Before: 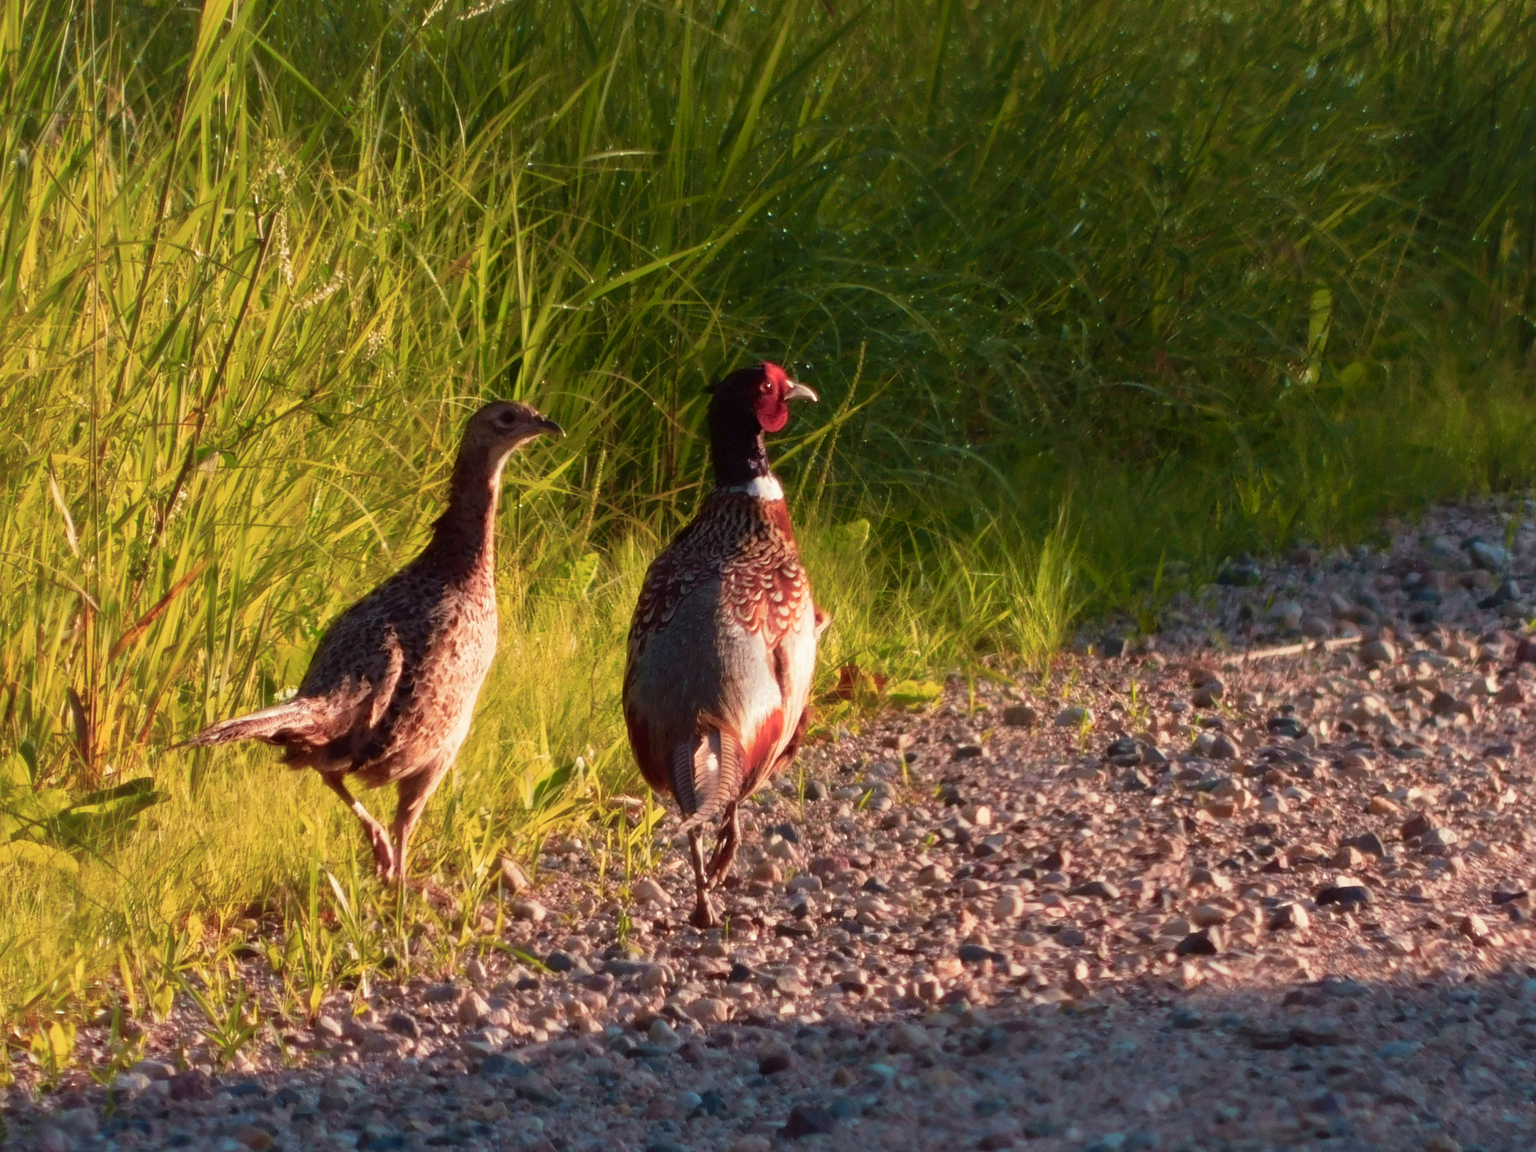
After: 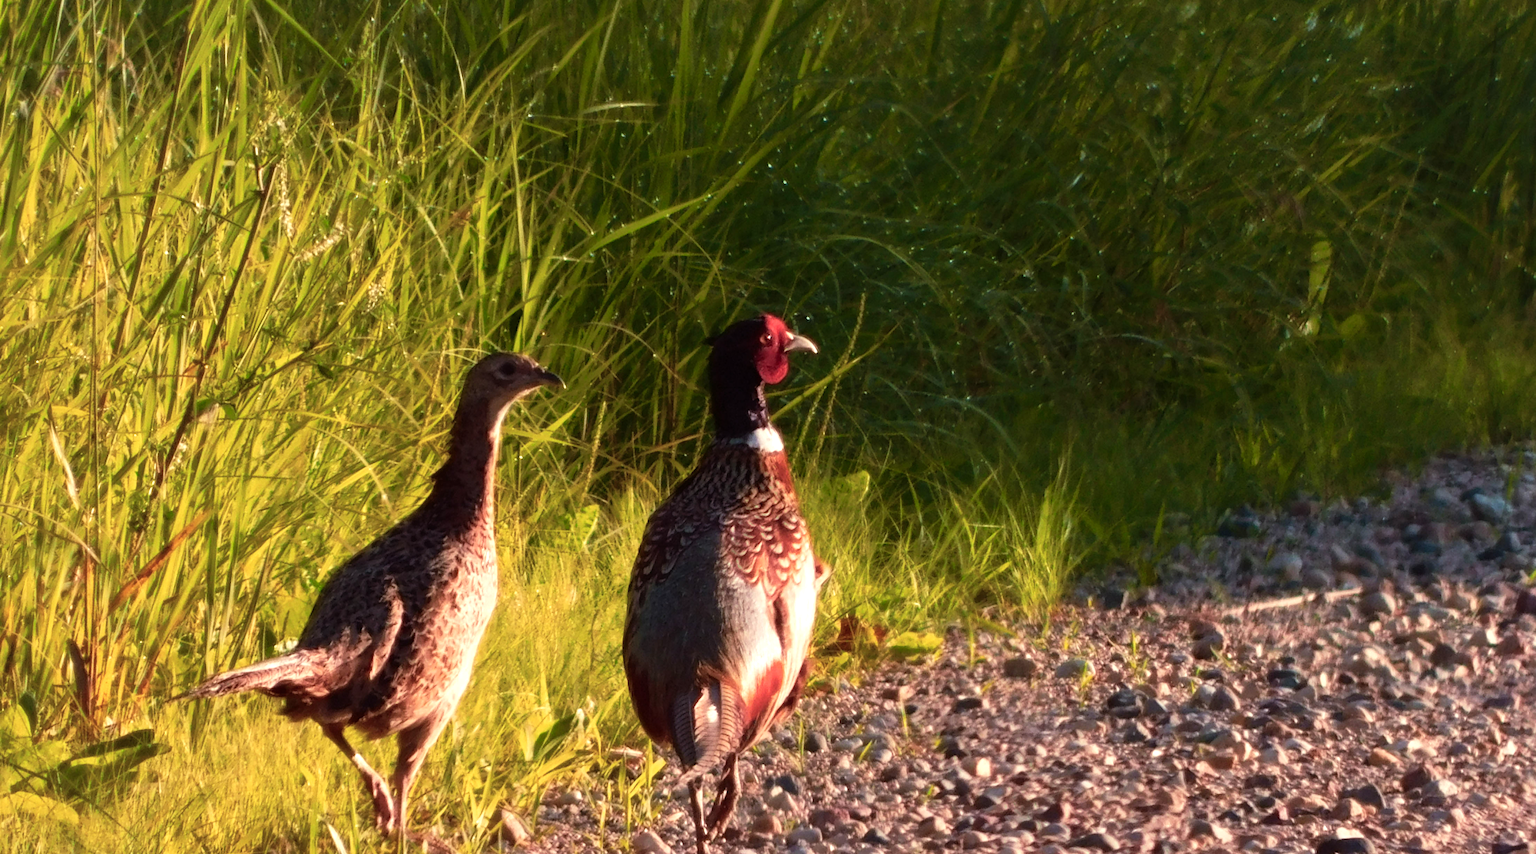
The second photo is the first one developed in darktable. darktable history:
tone equalizer: -8 EV -0.446 EV, -7 EV -0.387 EV, -6 EV -0.359 EV, -5 EV -0.231 EV, -3 EV 0.204 EV, -2 EV 0.329 EV, -1 EV 0.39 EV, +0 EV 0.42 EV, edges refinement/feathering 500, mask exposure compensation -1.57 EV, preserve details no
crop: top 4.249%, bottom 21.606%
